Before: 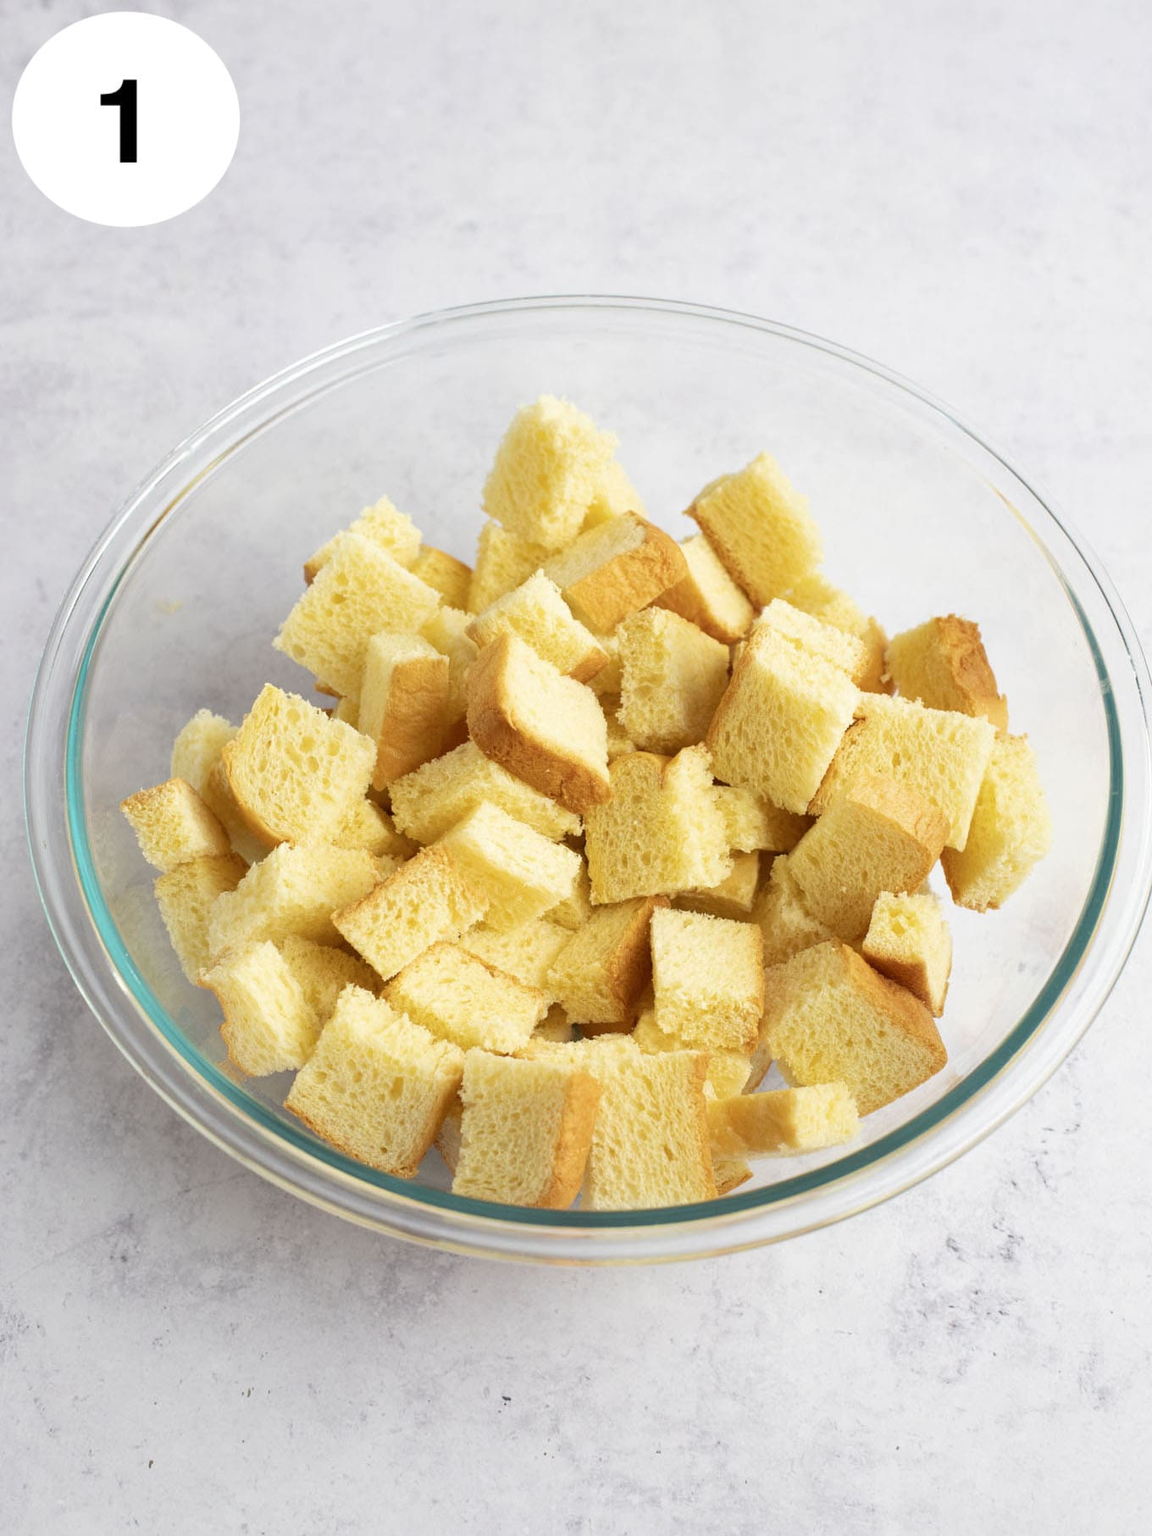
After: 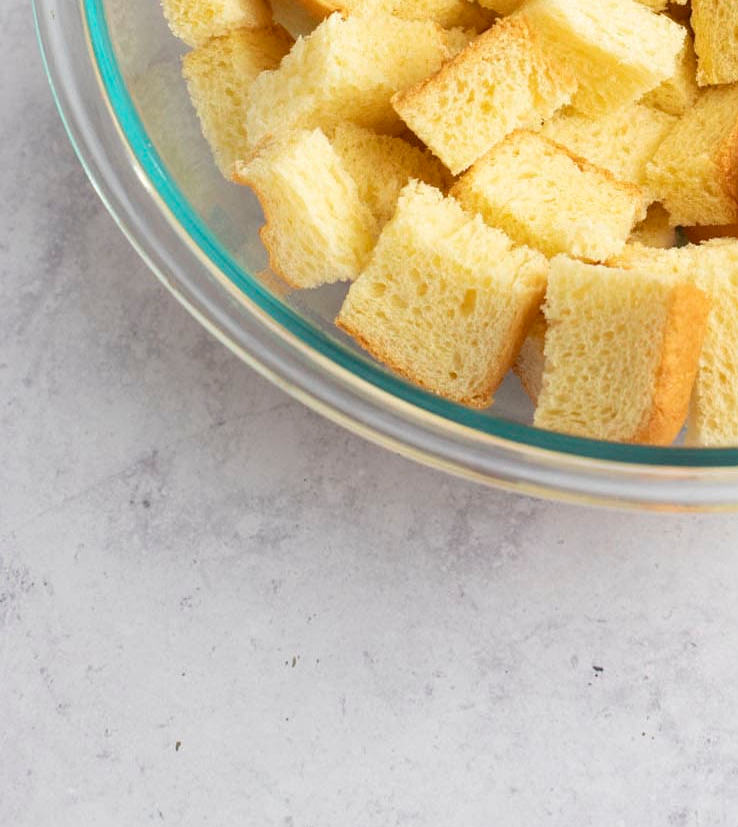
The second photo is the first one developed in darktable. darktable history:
tone equalizer: on, module defaults
crop and rotate: top 54.268%, right 45.718%, bottom 0.111%
